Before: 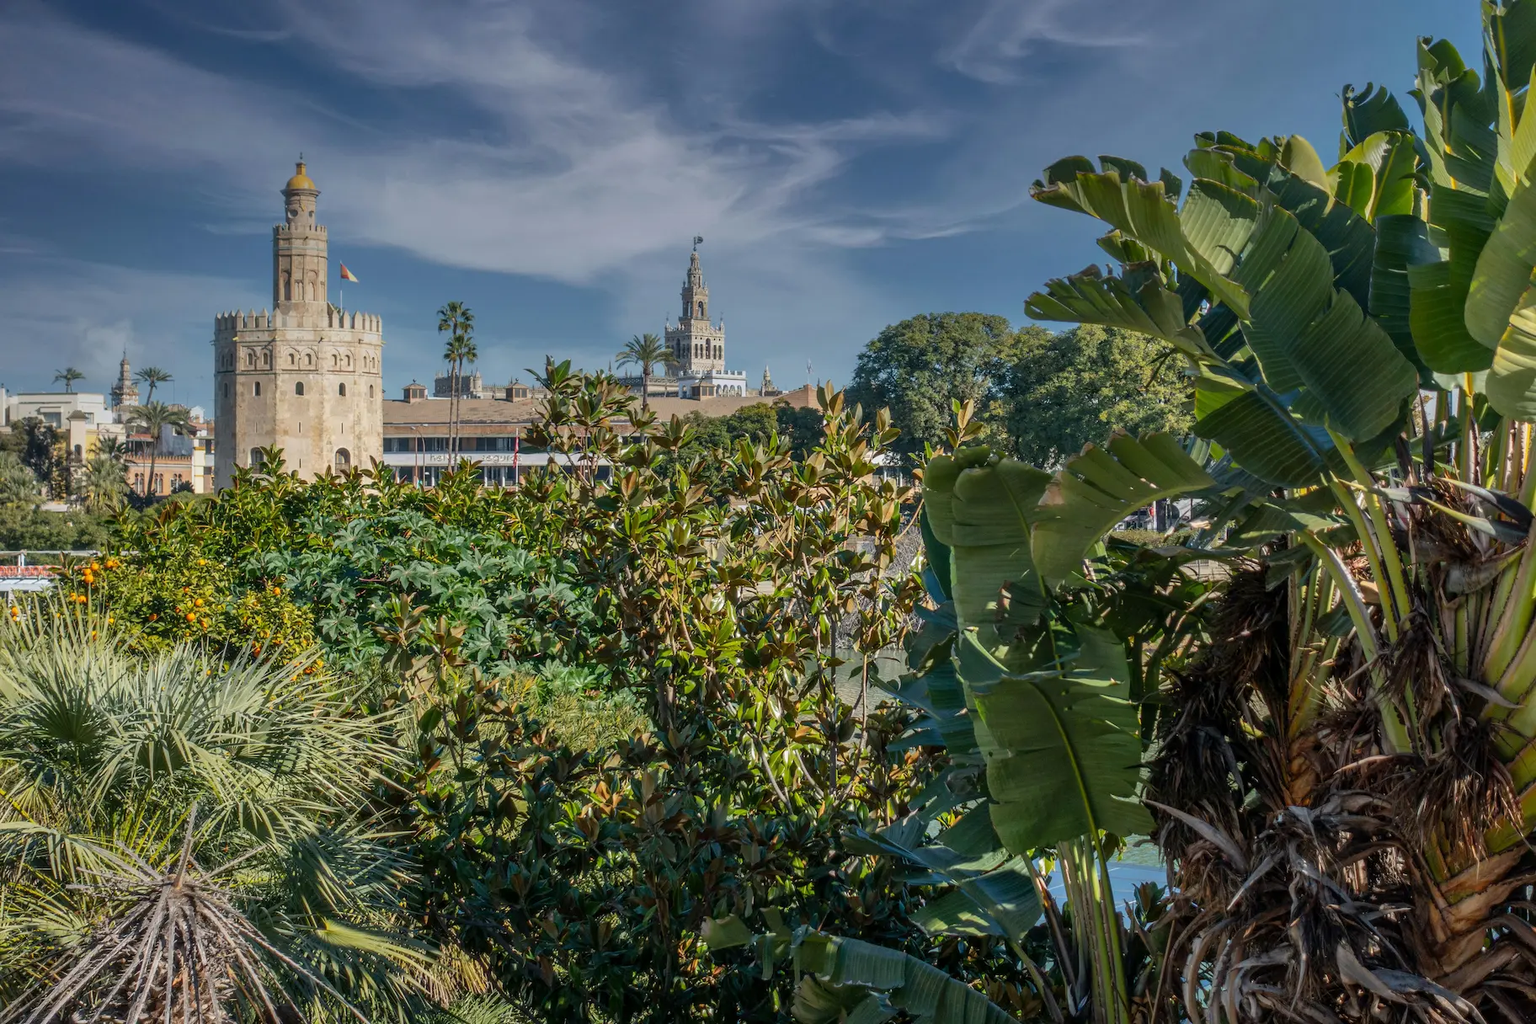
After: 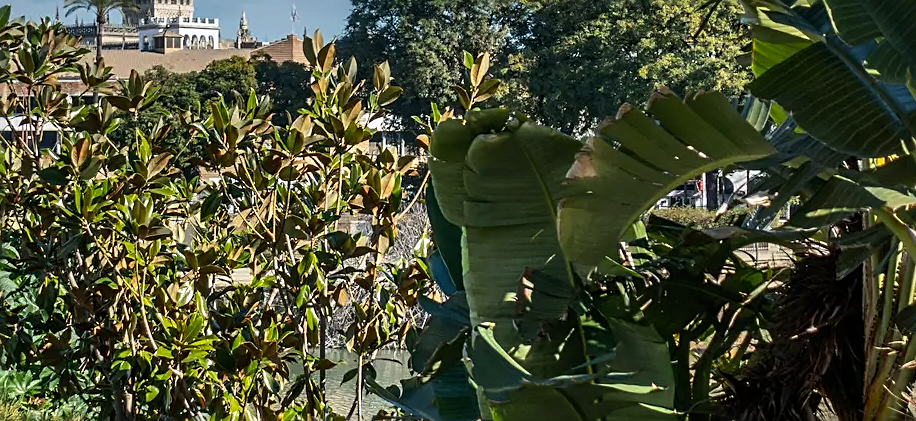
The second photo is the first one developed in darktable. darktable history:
tone equalizer: -8 EV -0.75 EV, -7 EV -0.7 EV, -6 EV -0.6 EV, -5 EV -0.4 EV, -3 EV 0.4 EV, -2 EV 0.6 EV, -1 EV 0.7 EV, +0 EV 0.75 EV, edges refinement/feathering 500, mask exposure compensation -1.57 EV, preserve details no
sharpen: on, module defaults
crop: left 36.607%, top 34.735%, right 13.146%, bottom 30.611%
vibrance: on, module defaults
exposure: exposure -0.177 EV, compensate highlight preservation false
